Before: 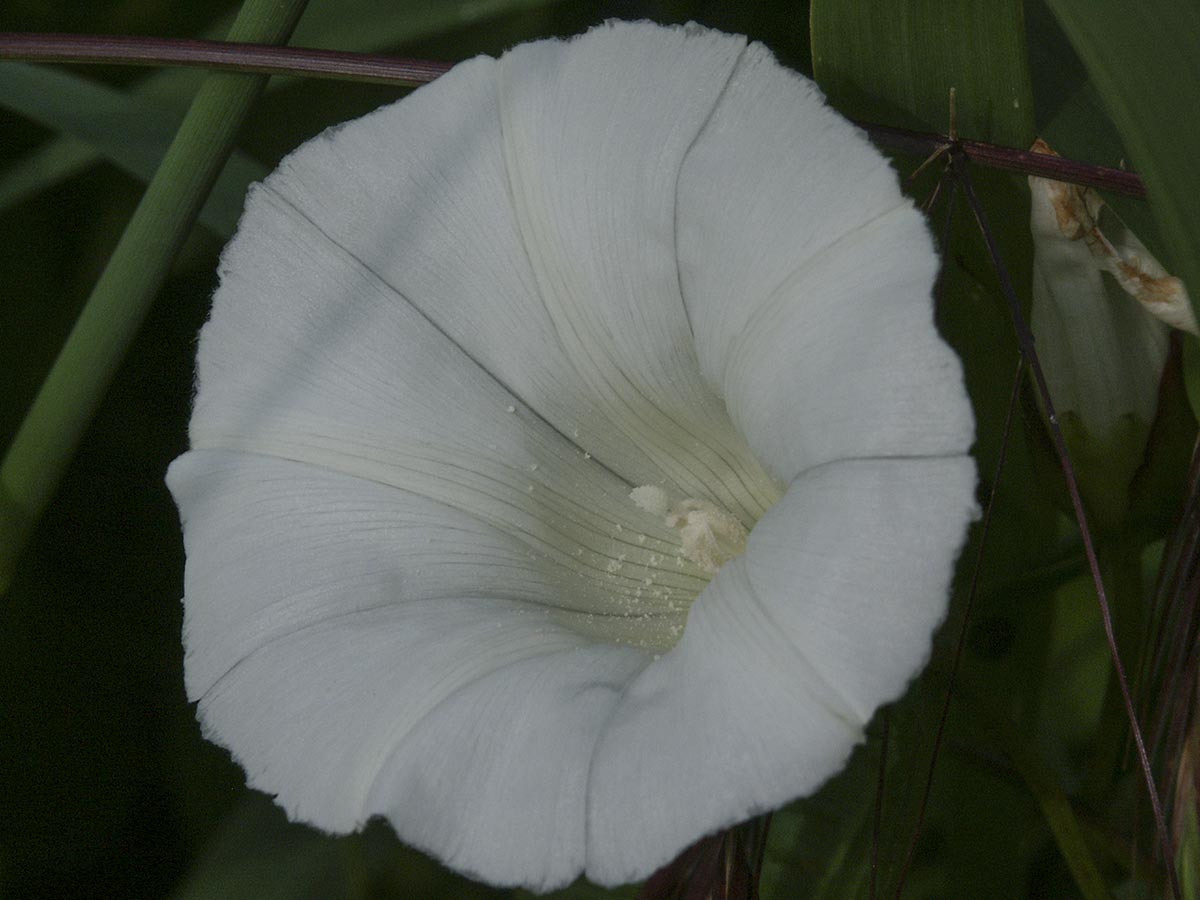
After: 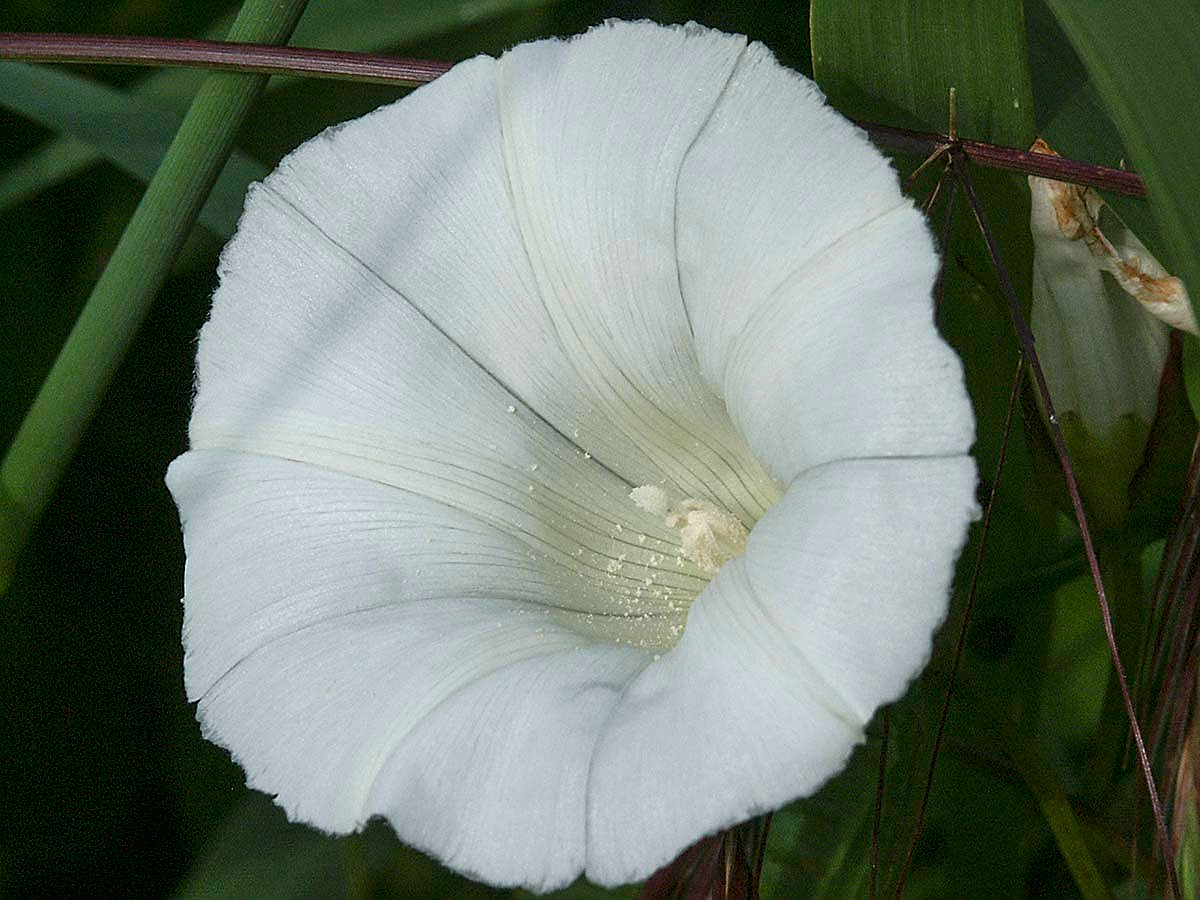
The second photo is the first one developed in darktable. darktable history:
sharpen: radius 1.4, amount 1.25, threshold 0.7
exposure: black level correction 0, exposure 1 EV, compensate exposure bias true, compensate highlight preservation false
